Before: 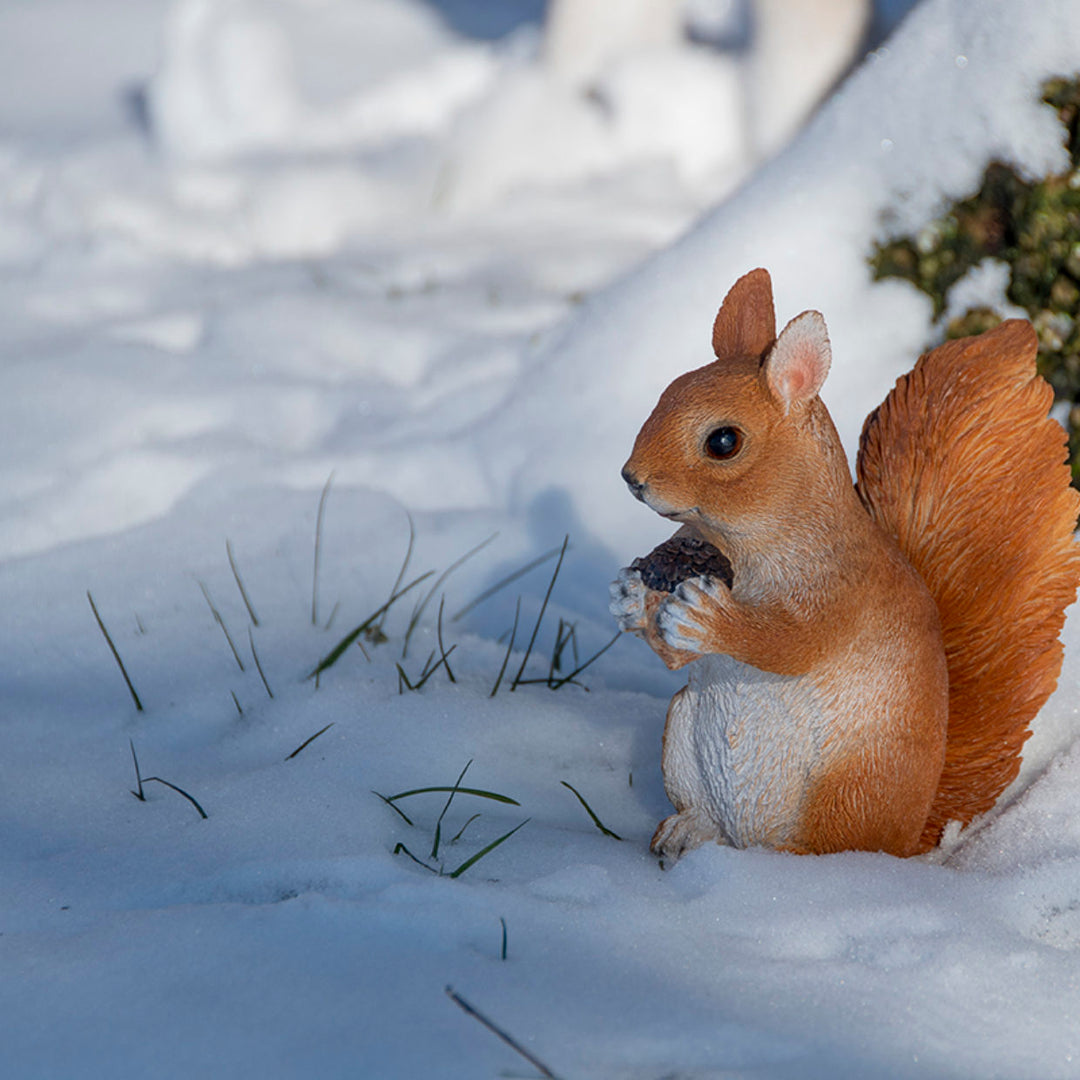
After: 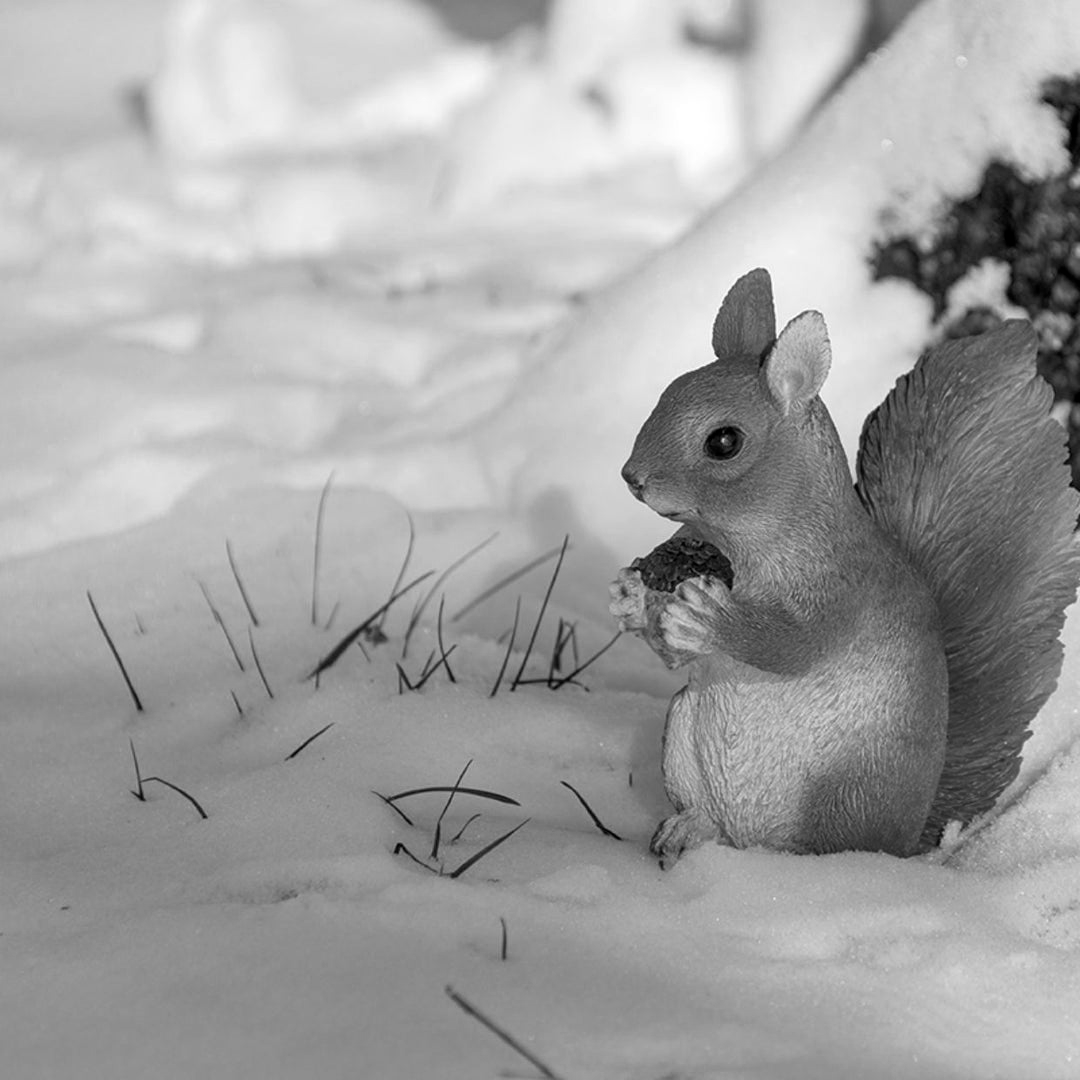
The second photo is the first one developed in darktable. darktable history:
exposure: black level correction 0.001, exposure 0.3 EV, compensate highlight preservation false
color calibration: output gray [0.253, 0.26, 0.487, 0], gray › normalize channels true, illuminant same as pipeline (D50), adaptation XYZ, x 0.346, y 0.359, gamut compression 0
